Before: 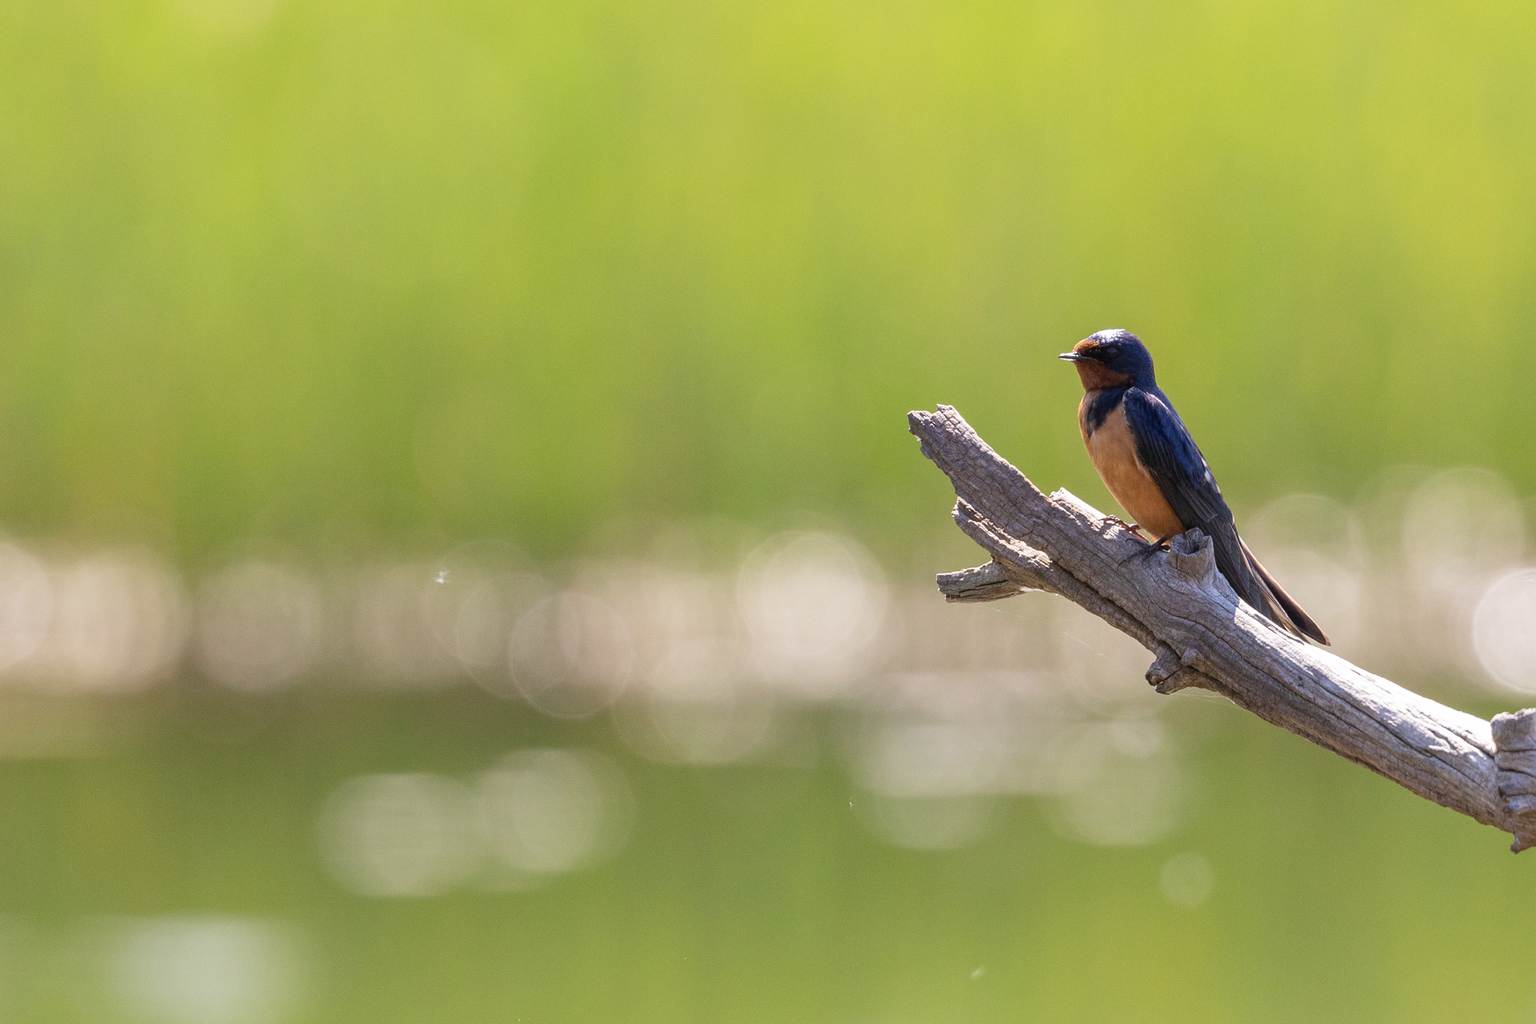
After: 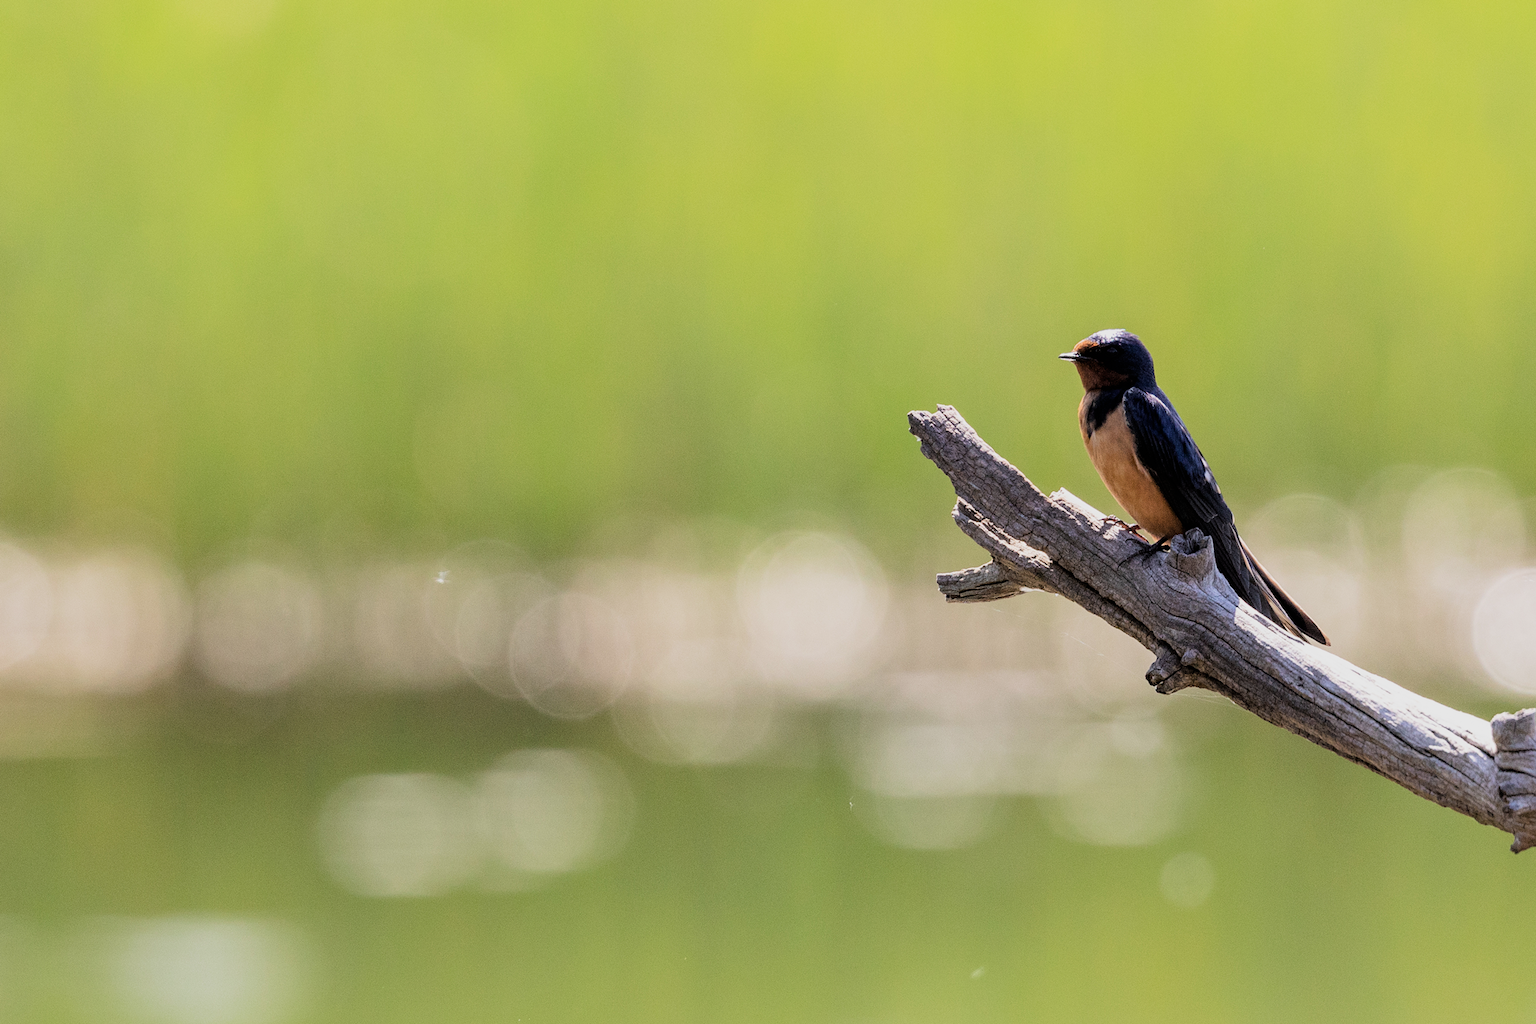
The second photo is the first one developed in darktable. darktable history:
filmic rgb: black relative exposure -5 EV, white relative exposure 3.97 EV, hardness 2.89, contrast 1.389
